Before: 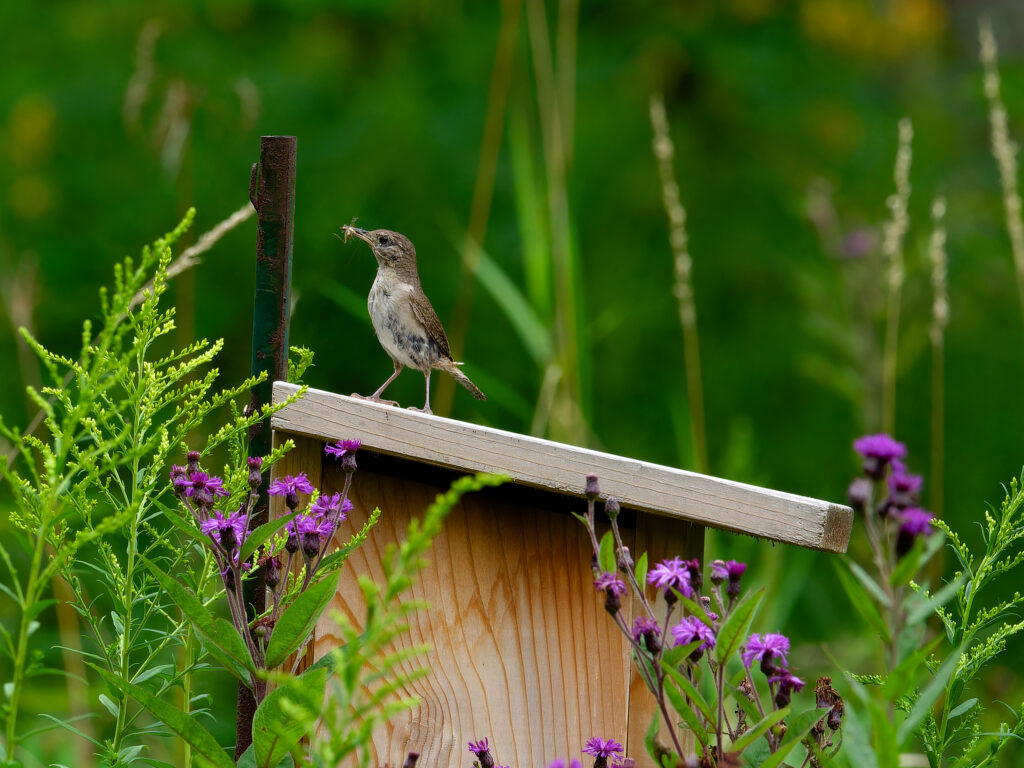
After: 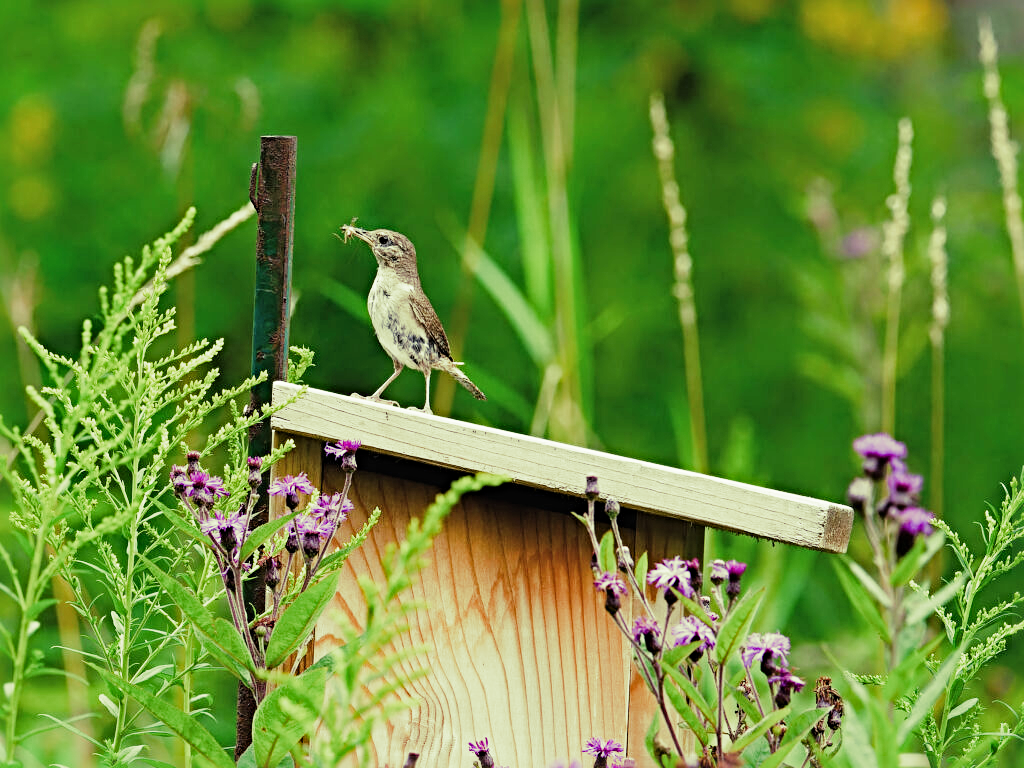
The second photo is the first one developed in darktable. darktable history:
filmic rgb: black relative exposure -16 EV, white relative exposure 6.92 EV, hardness 4.7
sharpen: radius 4.883
exposure: black level correction -0.002, exposure 0.708 EV, compensate exposure bias true, compensate highlight preservation false
split-toning: shadows › hue 290.82°, shadows › saturation 0.34, highlights › saturation 0.38, balance 0, compress 50%
